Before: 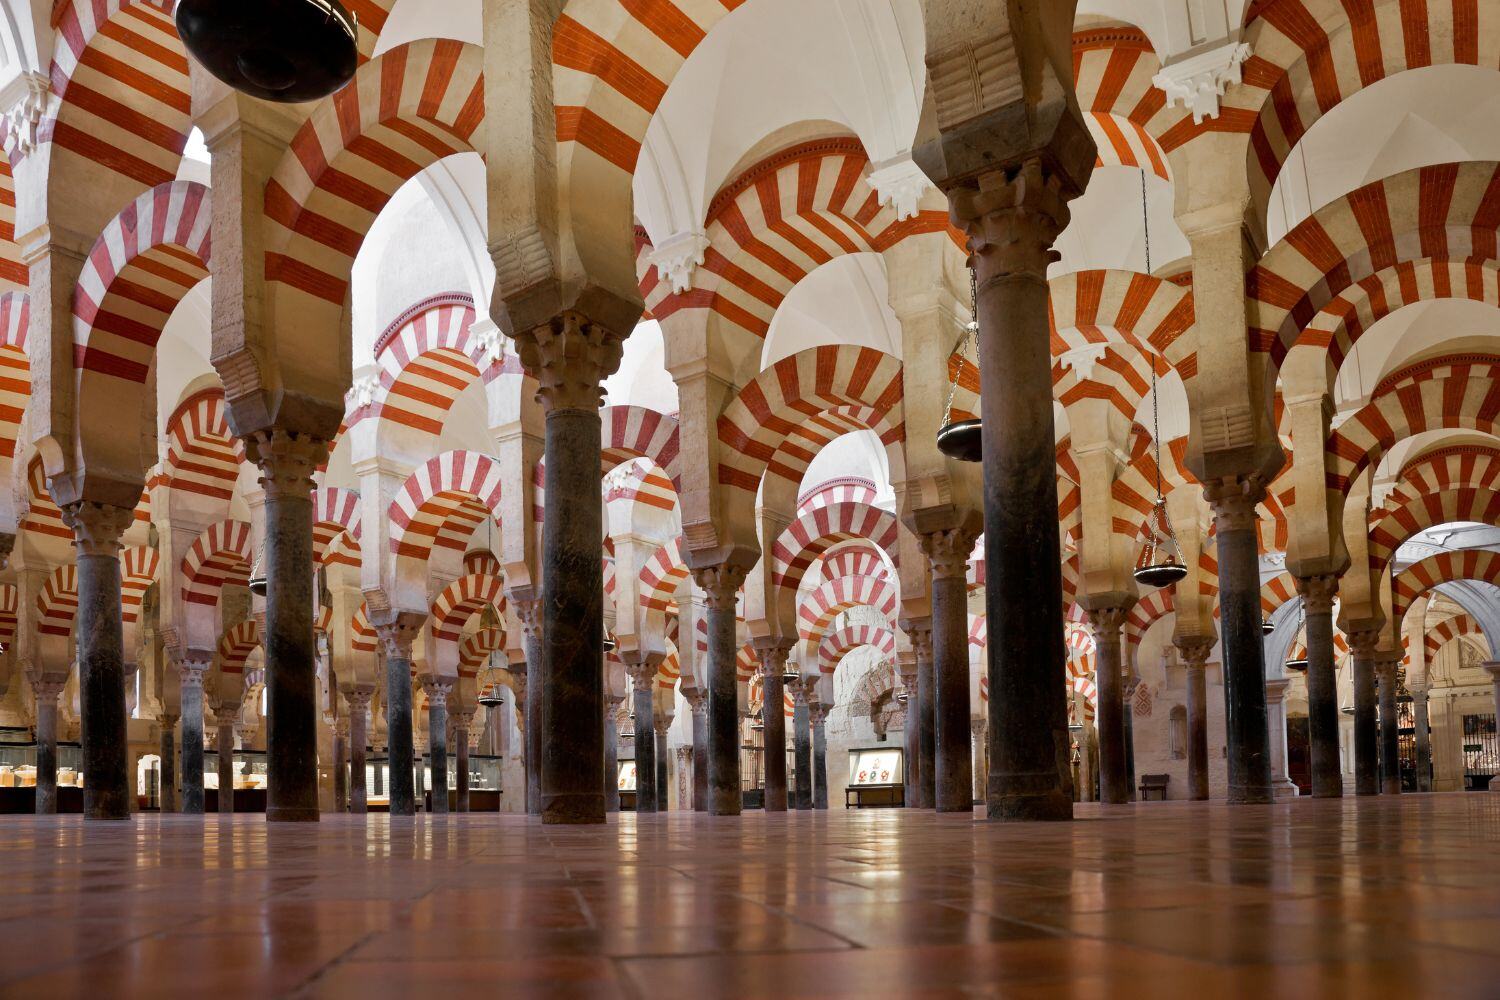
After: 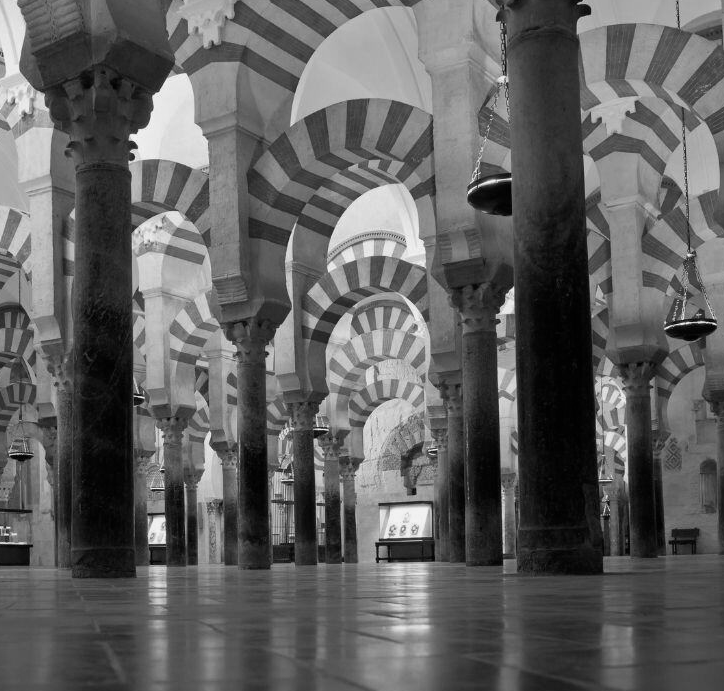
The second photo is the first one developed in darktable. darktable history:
color calibration: output gray [0.267, 0.423, 0.261, 0], illuminant same as pipeline (D50), adaptation XYZ, x 0.346, y 0.358, temperature 5008.1 K
crop: left 31.334%, top 24.66%, right 20.375%, bottom 6.235%
